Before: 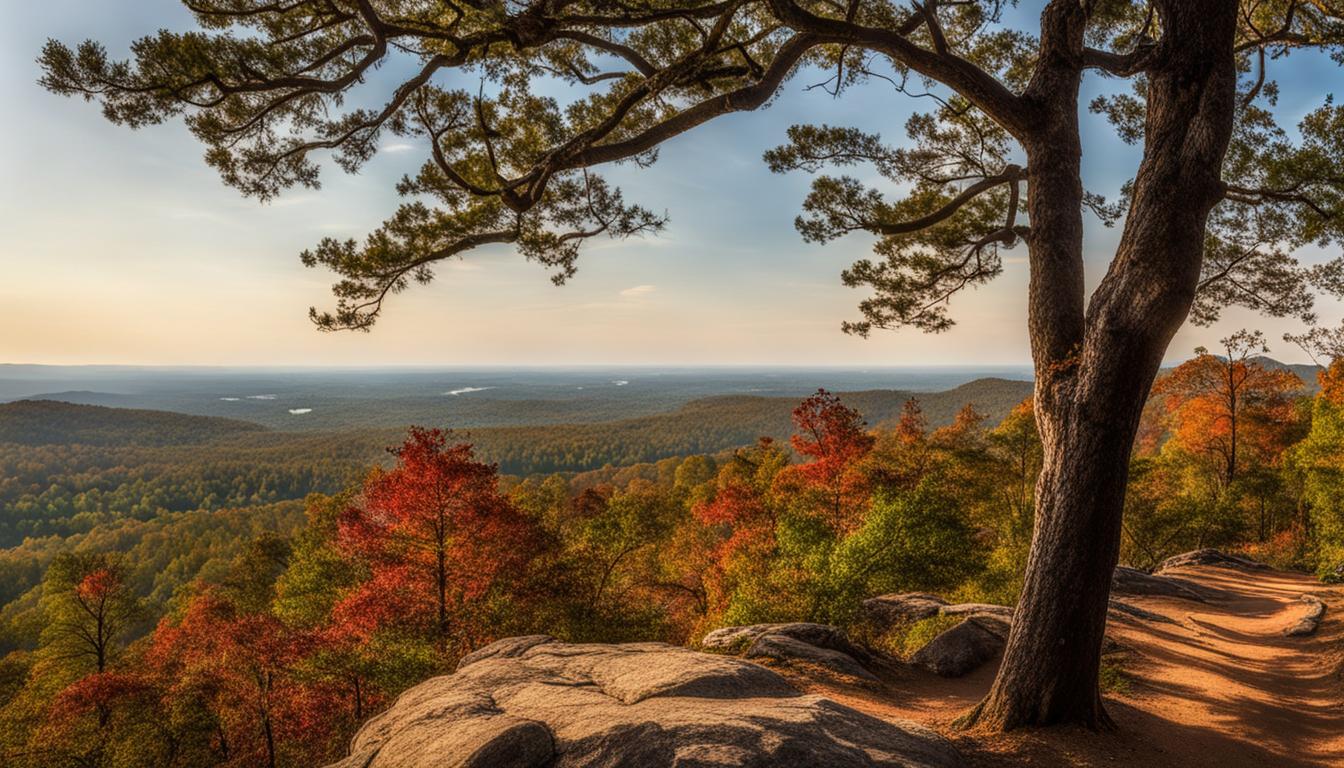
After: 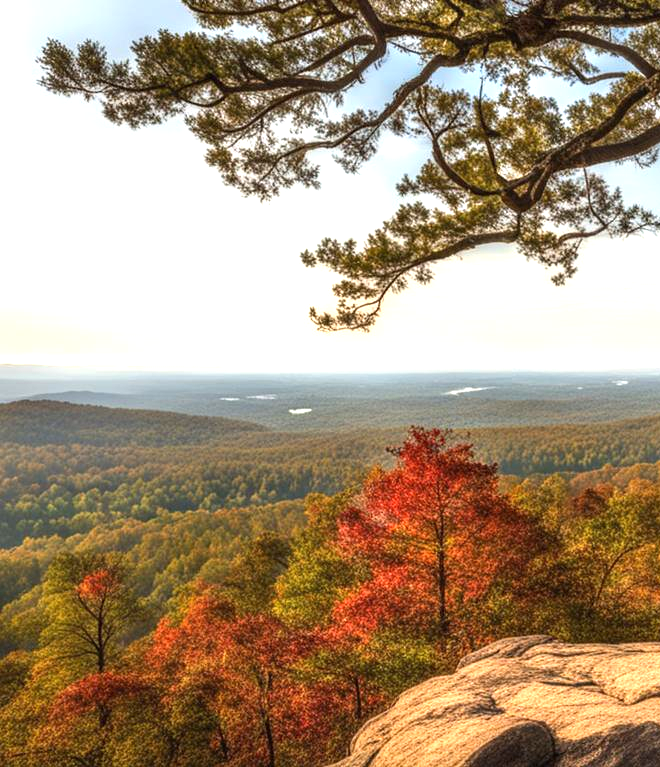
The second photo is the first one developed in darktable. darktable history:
exposure: black level correction 0, exposure 1.1 EV, compensate highlight preservation false
crop and rotate: left 0%, top 0%, right 50.845%
